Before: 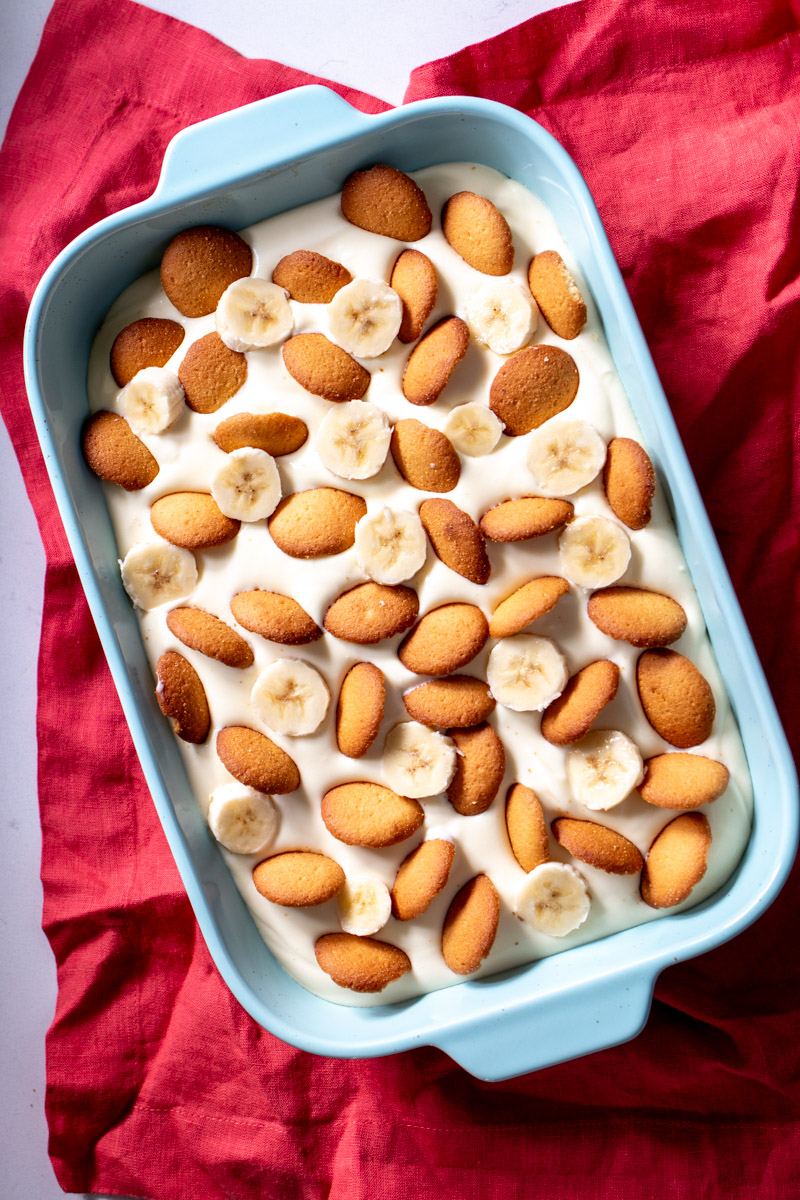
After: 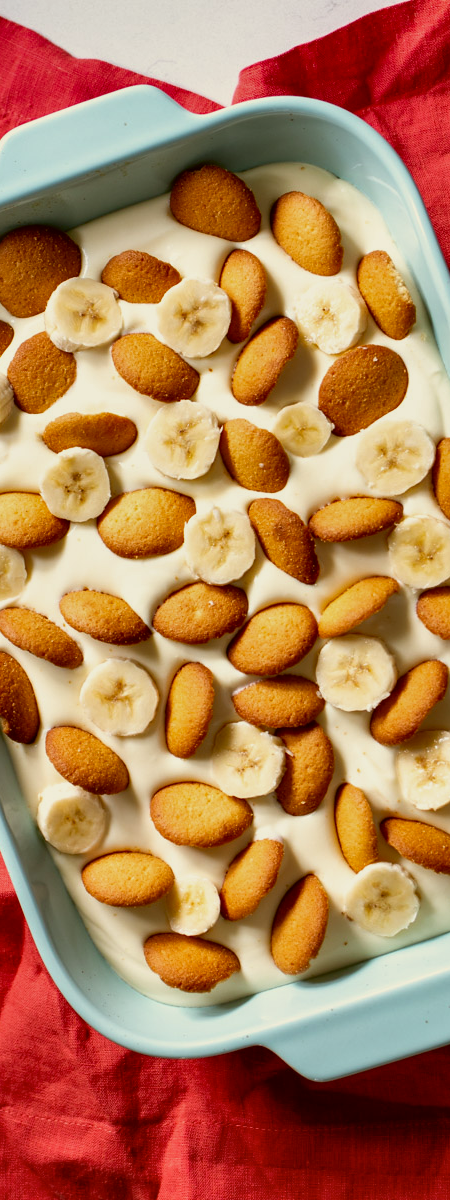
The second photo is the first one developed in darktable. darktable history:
crop: left 21.496%, right 22.254%
exposure: exposure -0.242 EV, compensate highlight preservation false
shadows and highlights: low approximation 0.01, soften with gaussian
color correction: highlights a* -1.43, highlights b* 10.12, shadows a* 0.395, shadows b* 19.35
